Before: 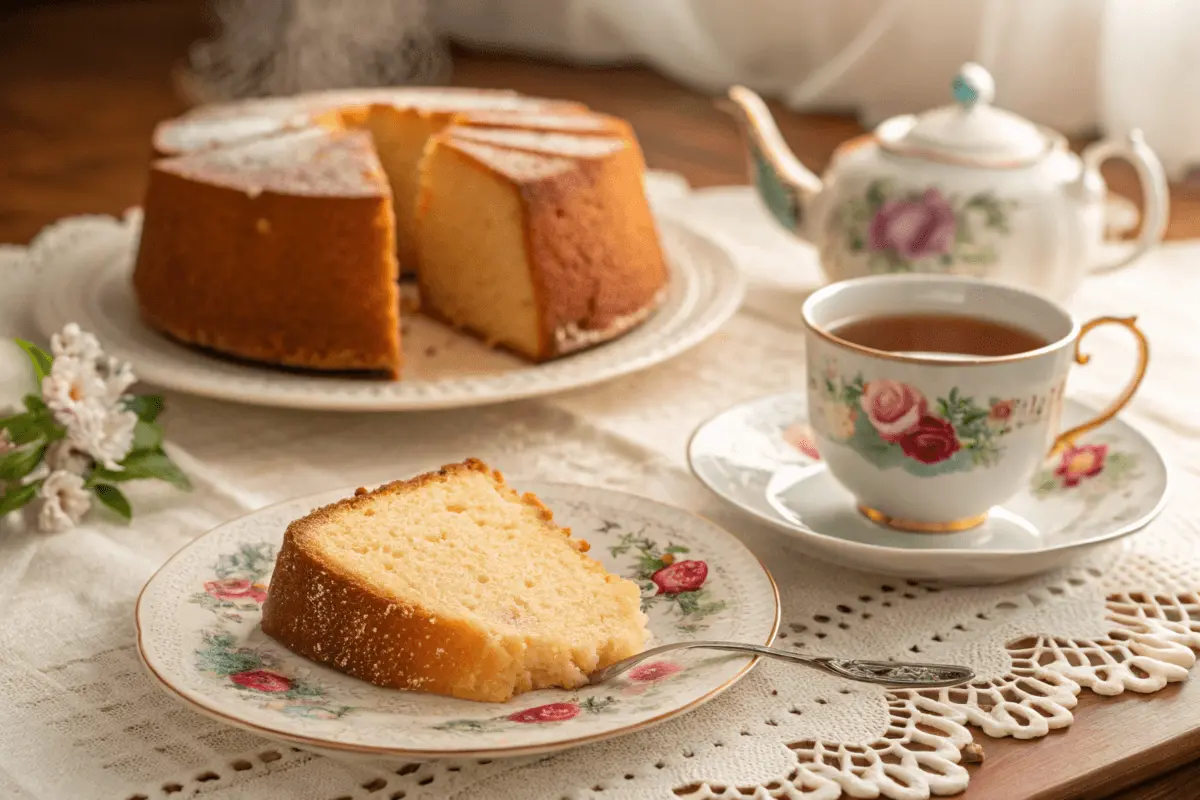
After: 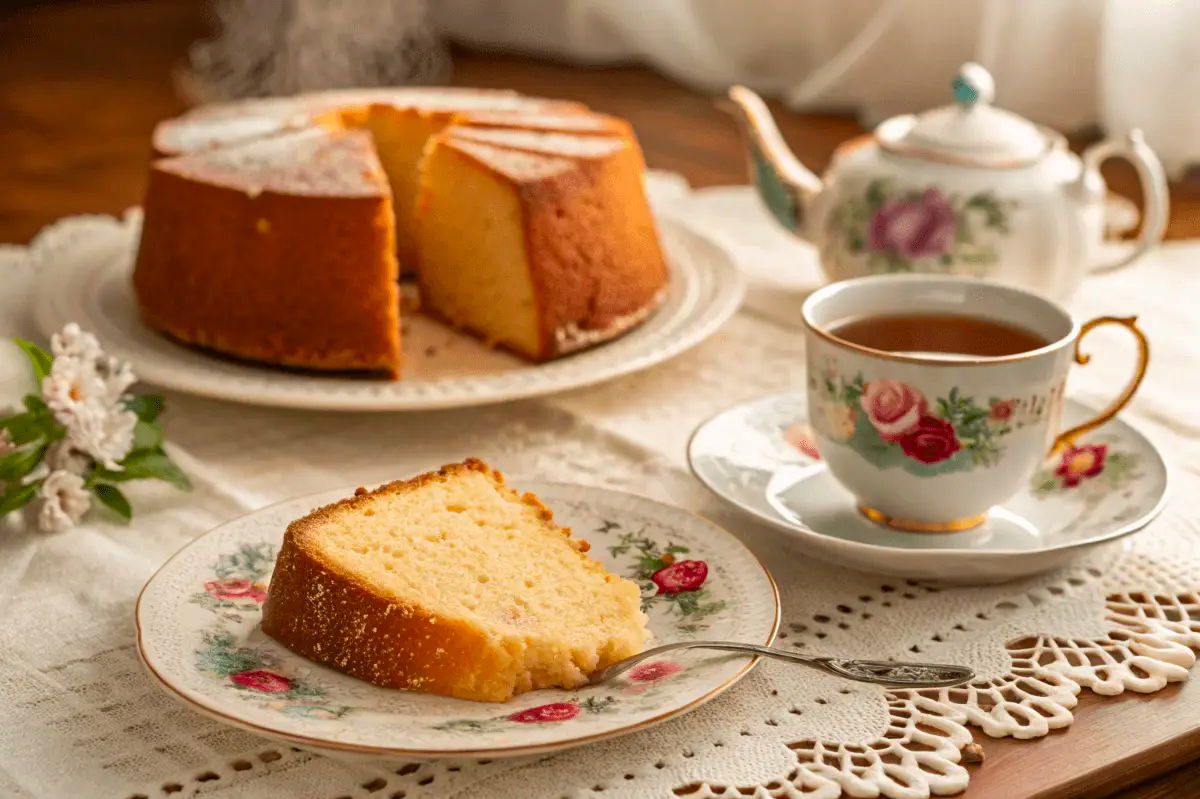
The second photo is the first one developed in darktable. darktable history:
contrast brightness saturation: contrast 0.08, saturation 0.2
crop: bottom 0.071%
shadows and highlights: soften with gaussian
